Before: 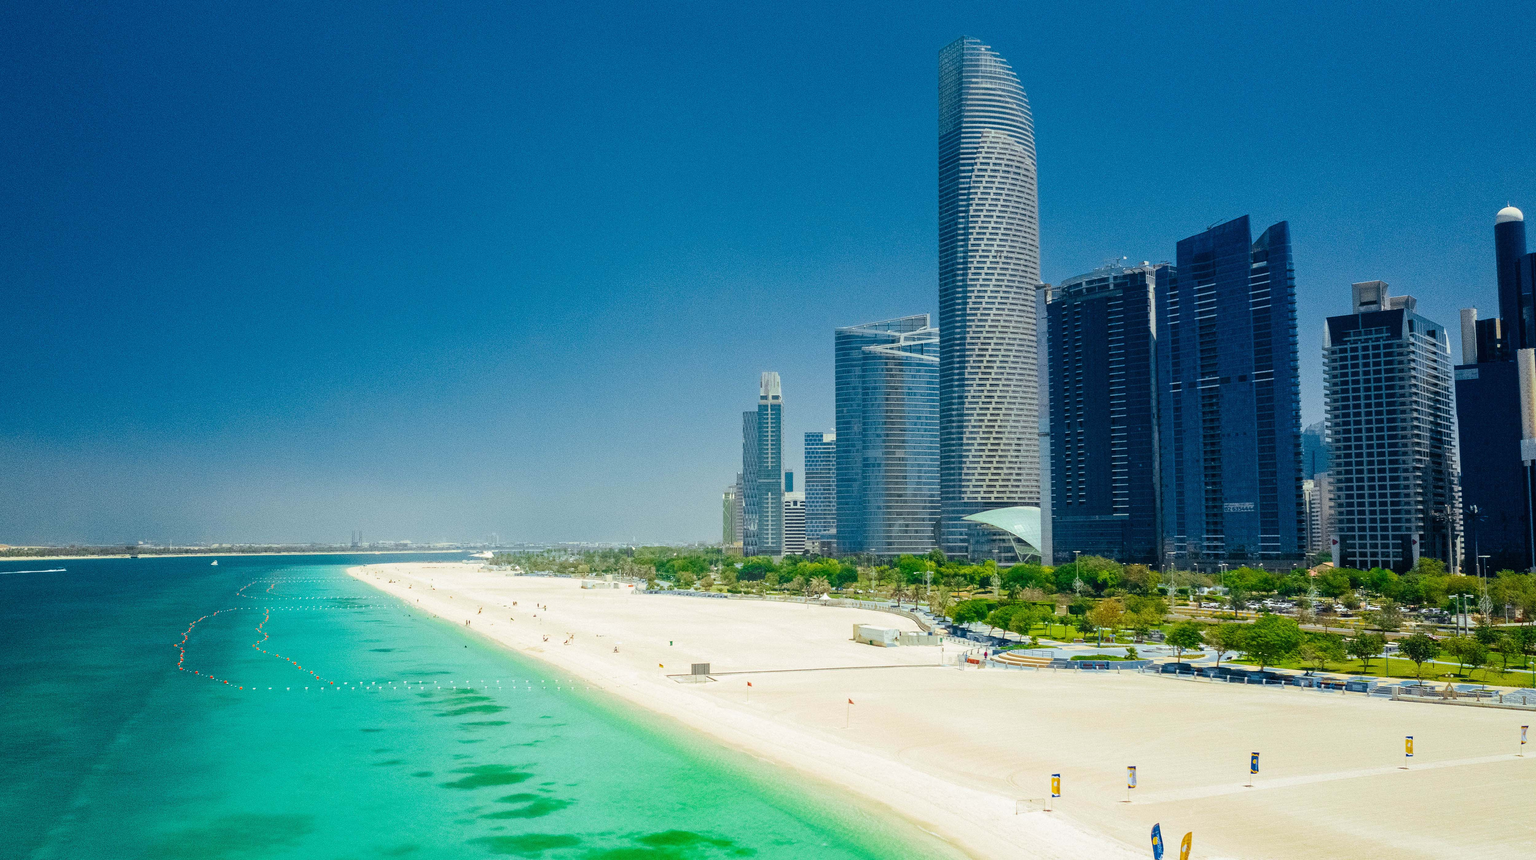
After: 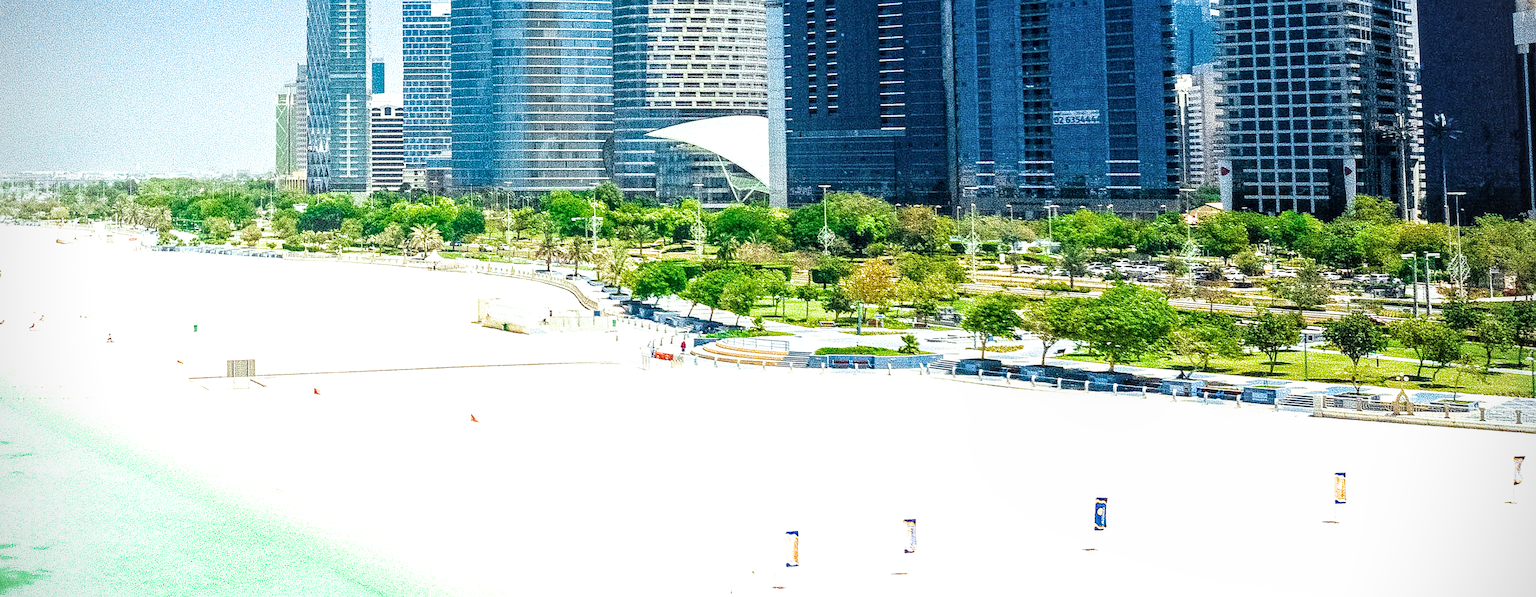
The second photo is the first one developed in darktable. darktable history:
crop and rotate: left 35.509%, top 50.238%, bottom 4.934%
sharpen: on, module defaults
exposure: exposure 1.089 EV, compensate highlight preservation false
filmic rgb: black relative exposure -12.8 EV, white relative exposure 2.8 EV, threshold 3 EV, target black luminance 0%, hardness 8.54, latitude 70.41%, contrast 1.133, shadows ↔ highlights balance -0.395%, color science v4 (2020), enable highlight reconstruction true
vignetting: dithering 8-bit output, unbound false
local contrast: detail 130%
